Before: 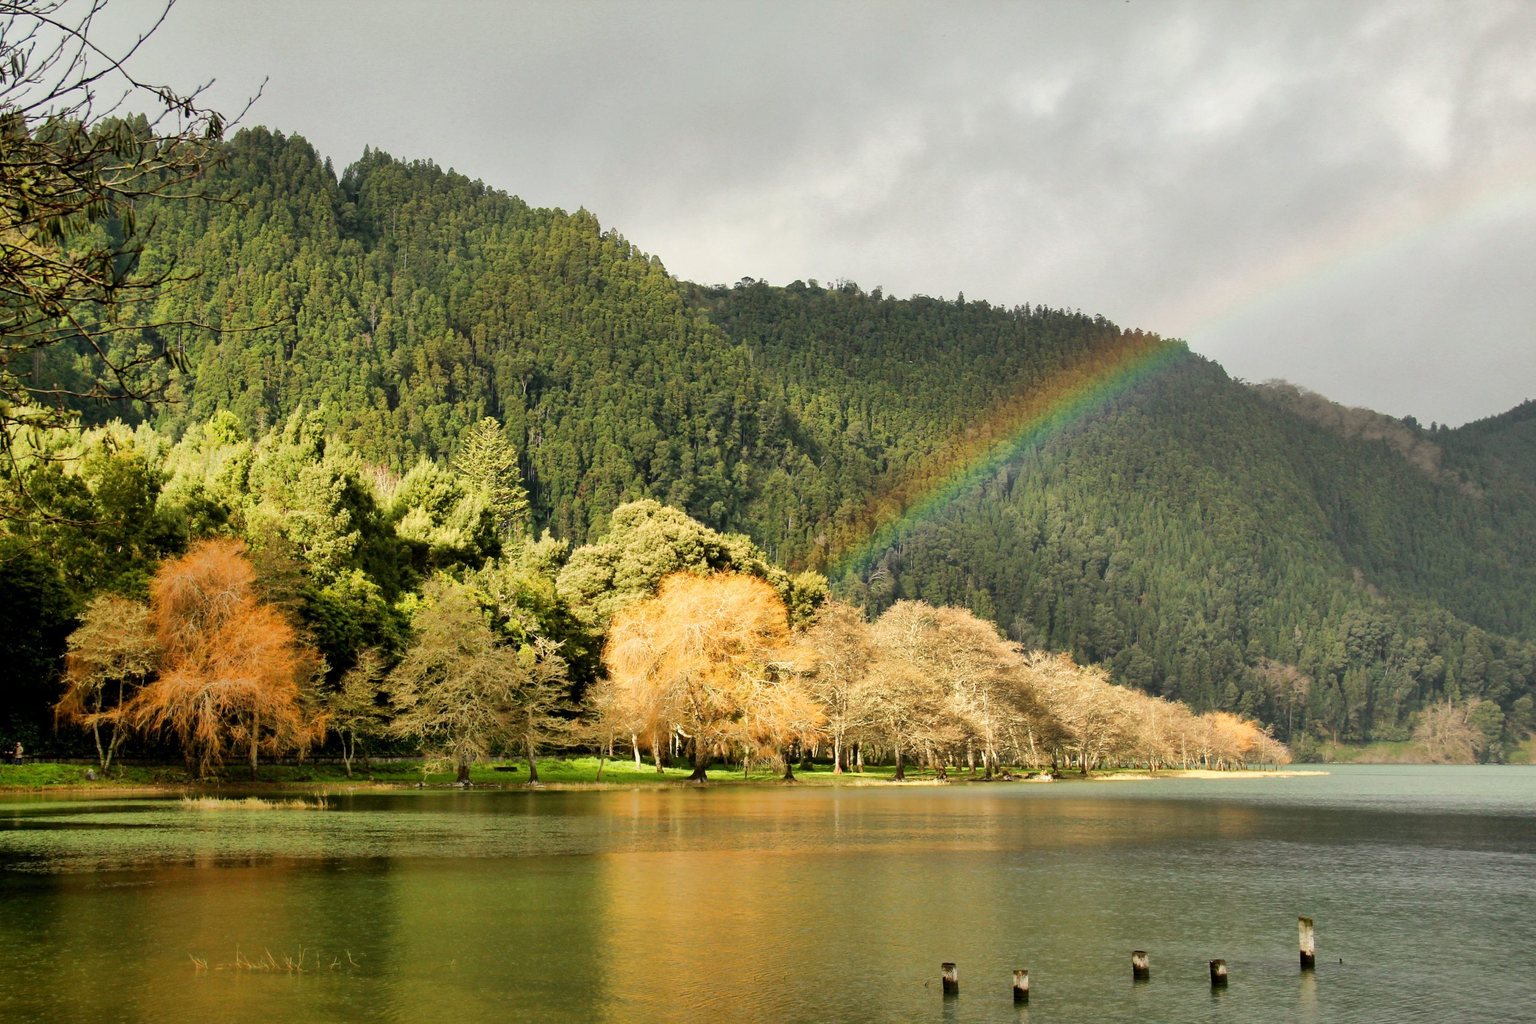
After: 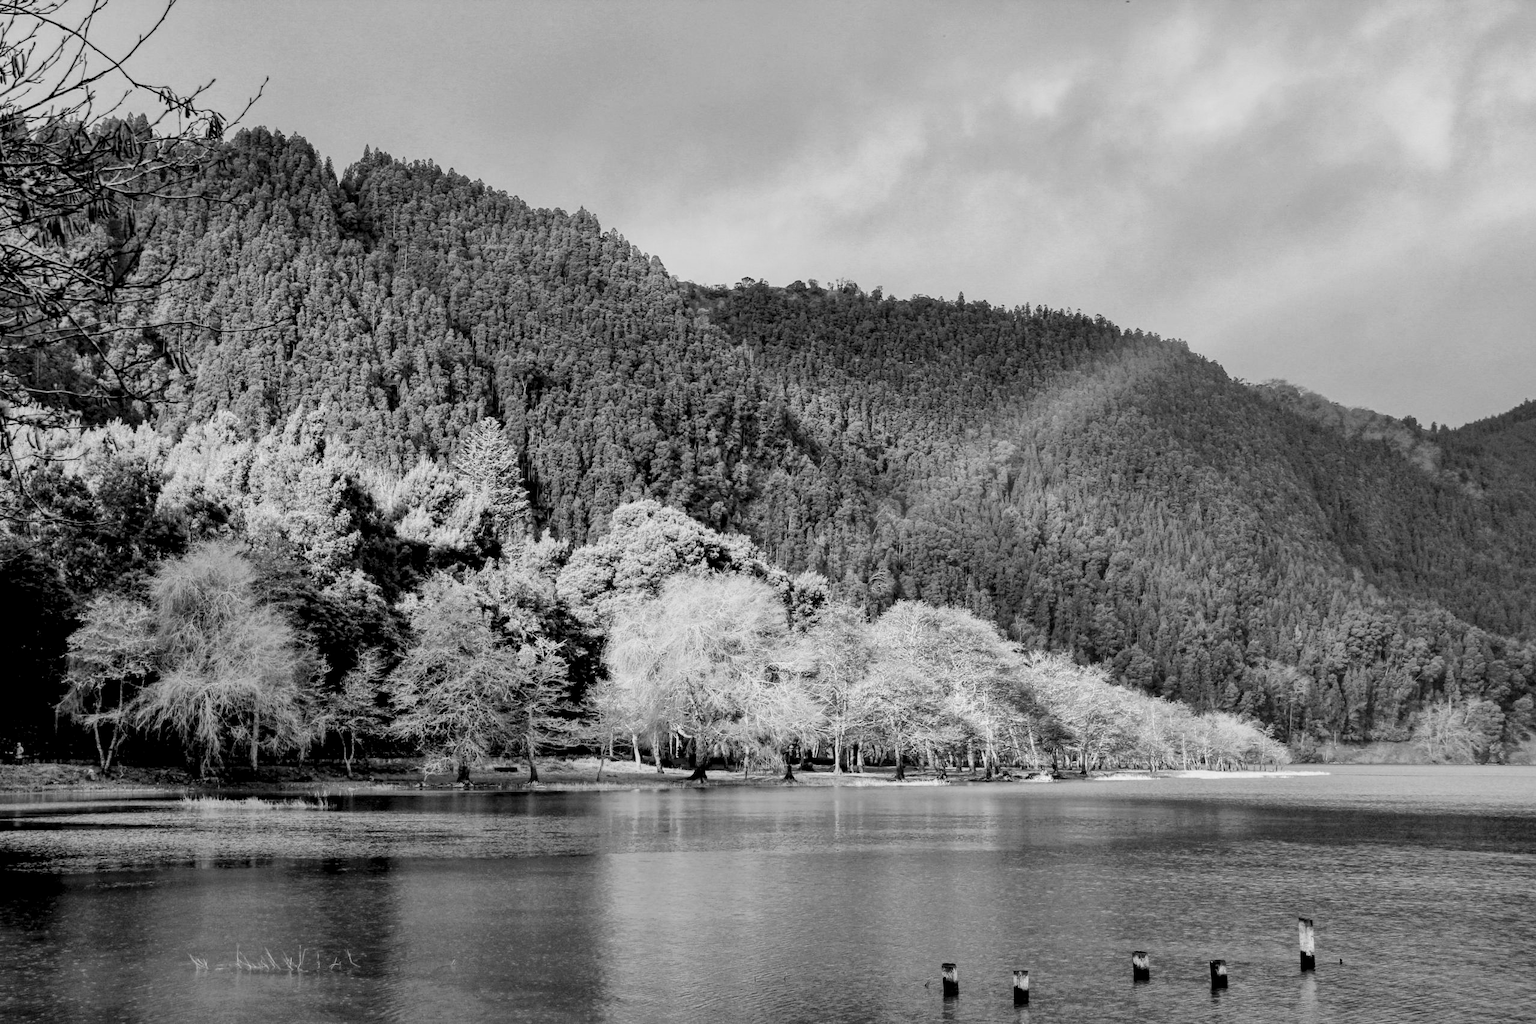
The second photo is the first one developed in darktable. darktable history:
haze removal: on, module defaults
filmic rgb: black relative exposure -7.65 EV, white relative exposure 4.56 EV, hardness 3.61
monochrome: a 1.94, b -0.638
local contrast: highlights 100%, shadows 100%, detail 200%, midtone range 0.2
velvia: on, module defaults
